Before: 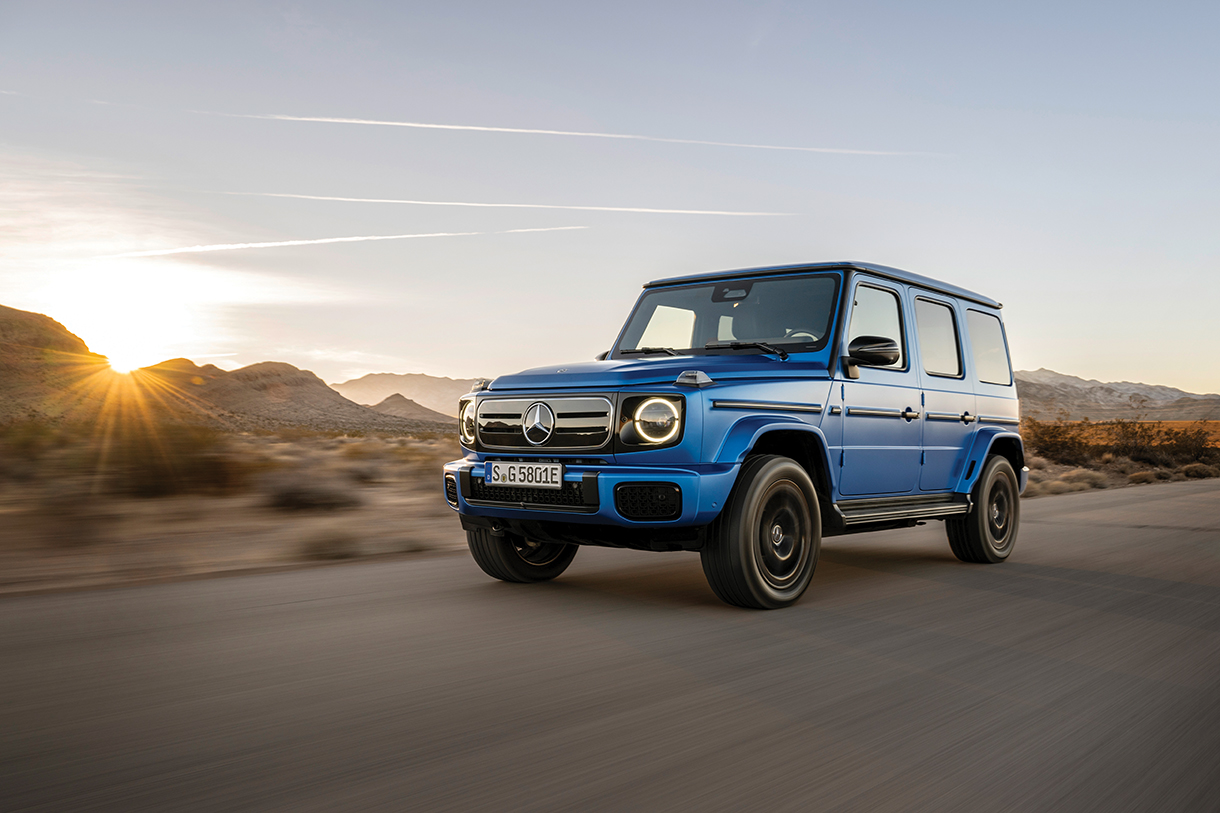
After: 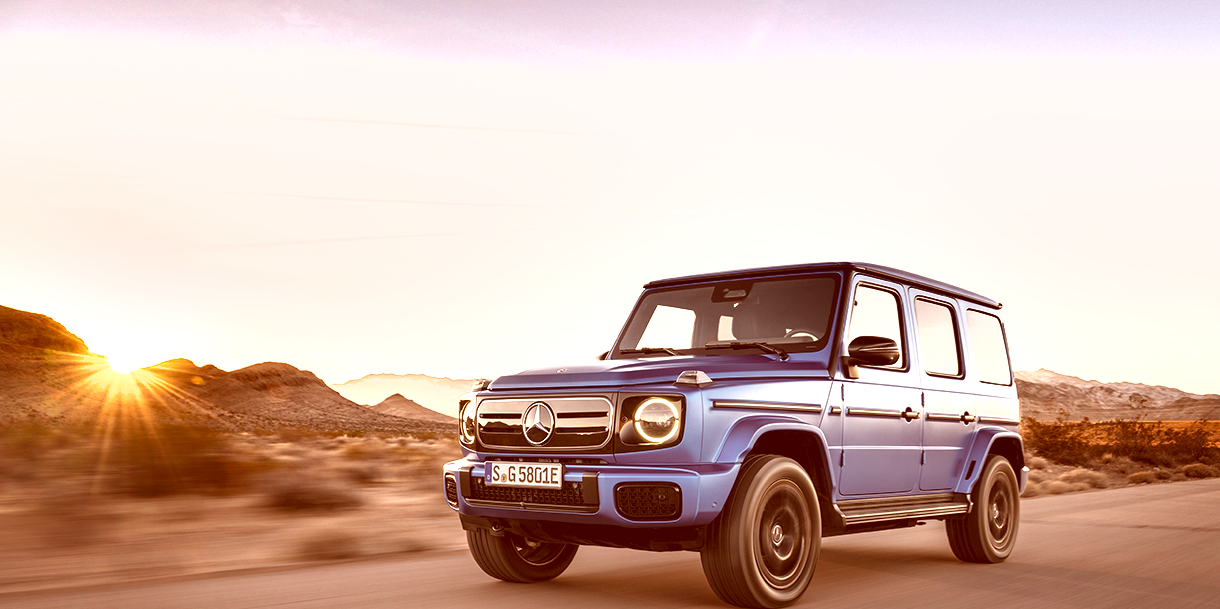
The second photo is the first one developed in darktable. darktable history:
exposure: black level correction 0.001, exposure 1.713 EV, compensate exposure bias true, compensate highlight preservation false
color correction: highlights a* 9.54, highlights b* 9.09, shadows a* 39.22, shadows b* 39.63, saturation 0.792
shadows and highlights: radius 107.98, shadows 23.85, highlights -58.81, low approximation 0.01, soften with gaussian
crop: bottom 24.989%
contrast brightness saturation: contrast -0.16, brightness 0.047, saturation -0.119
